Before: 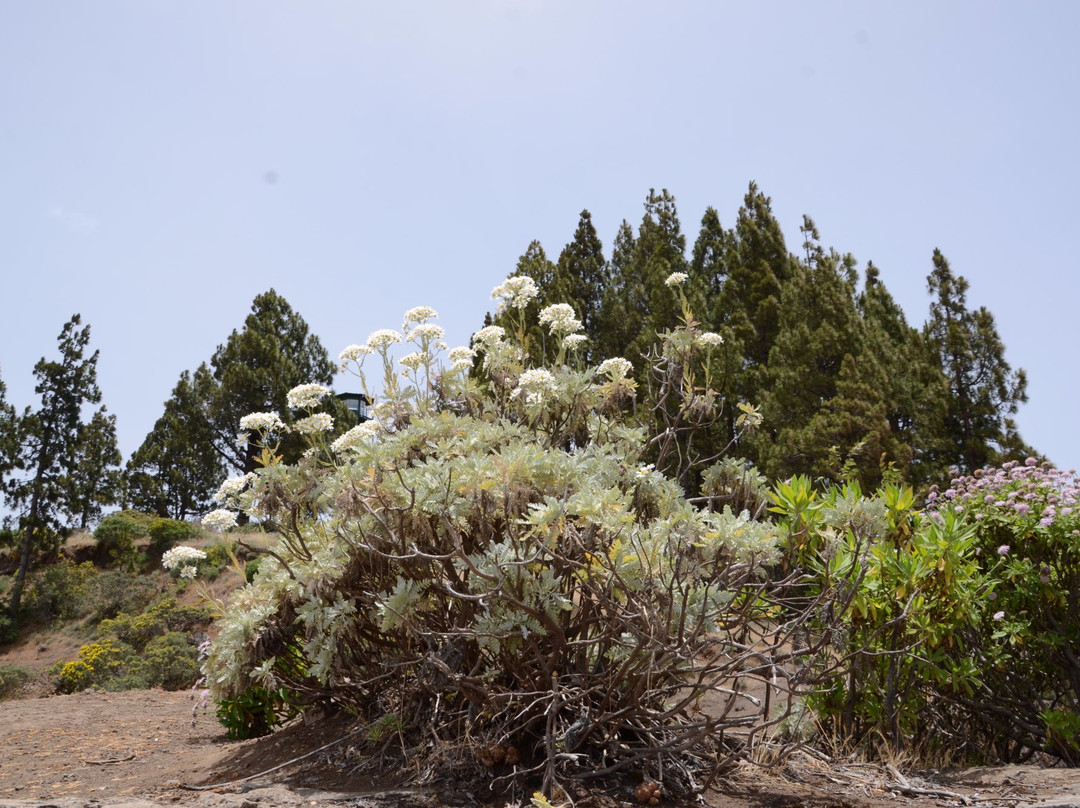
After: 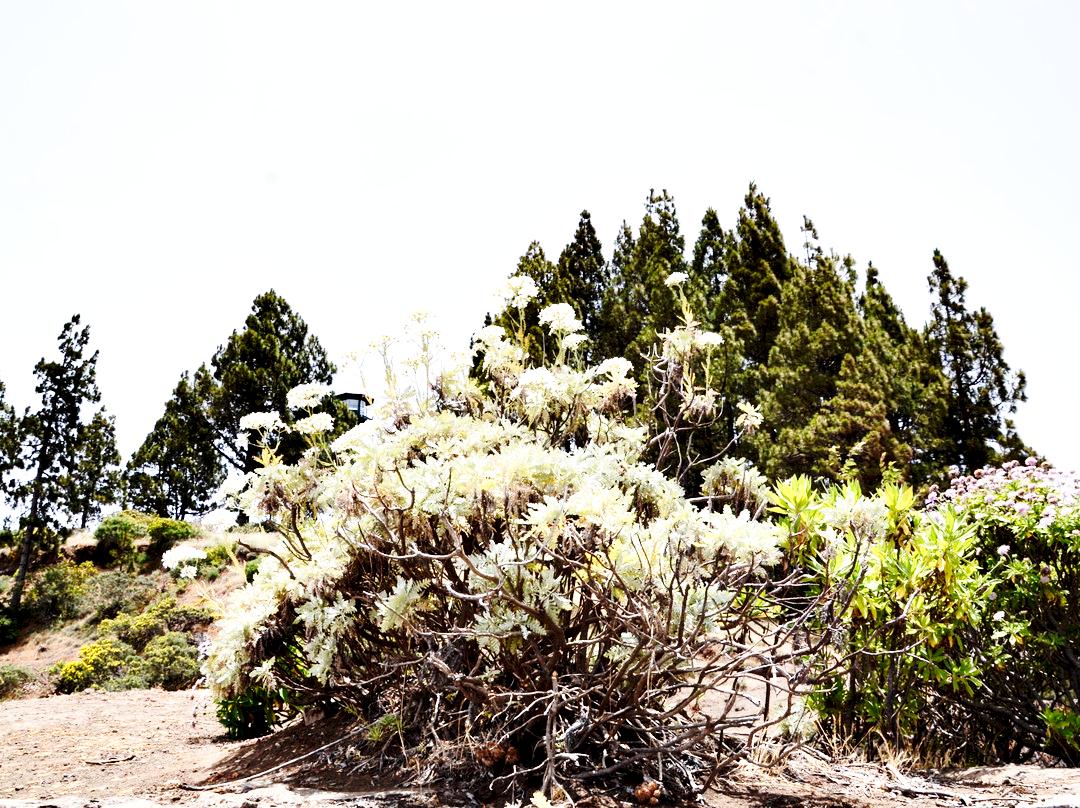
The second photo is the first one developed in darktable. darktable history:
exposure: black level correction 0, exposure 0.499 EV, compensate exposure bias true, compensate highlight preservation false
base curve: curves: ch0 [(0, 0) (0.032, 0.037) (0.105, 0.228) (0.435, 0.76) (0.856, 0.983) (1, 1)], preserve colors none
contrast equalizer: y [[0.6 ×6], [0.55 ×6], [0 ×6], [0 ×6], [0 ×6]]
